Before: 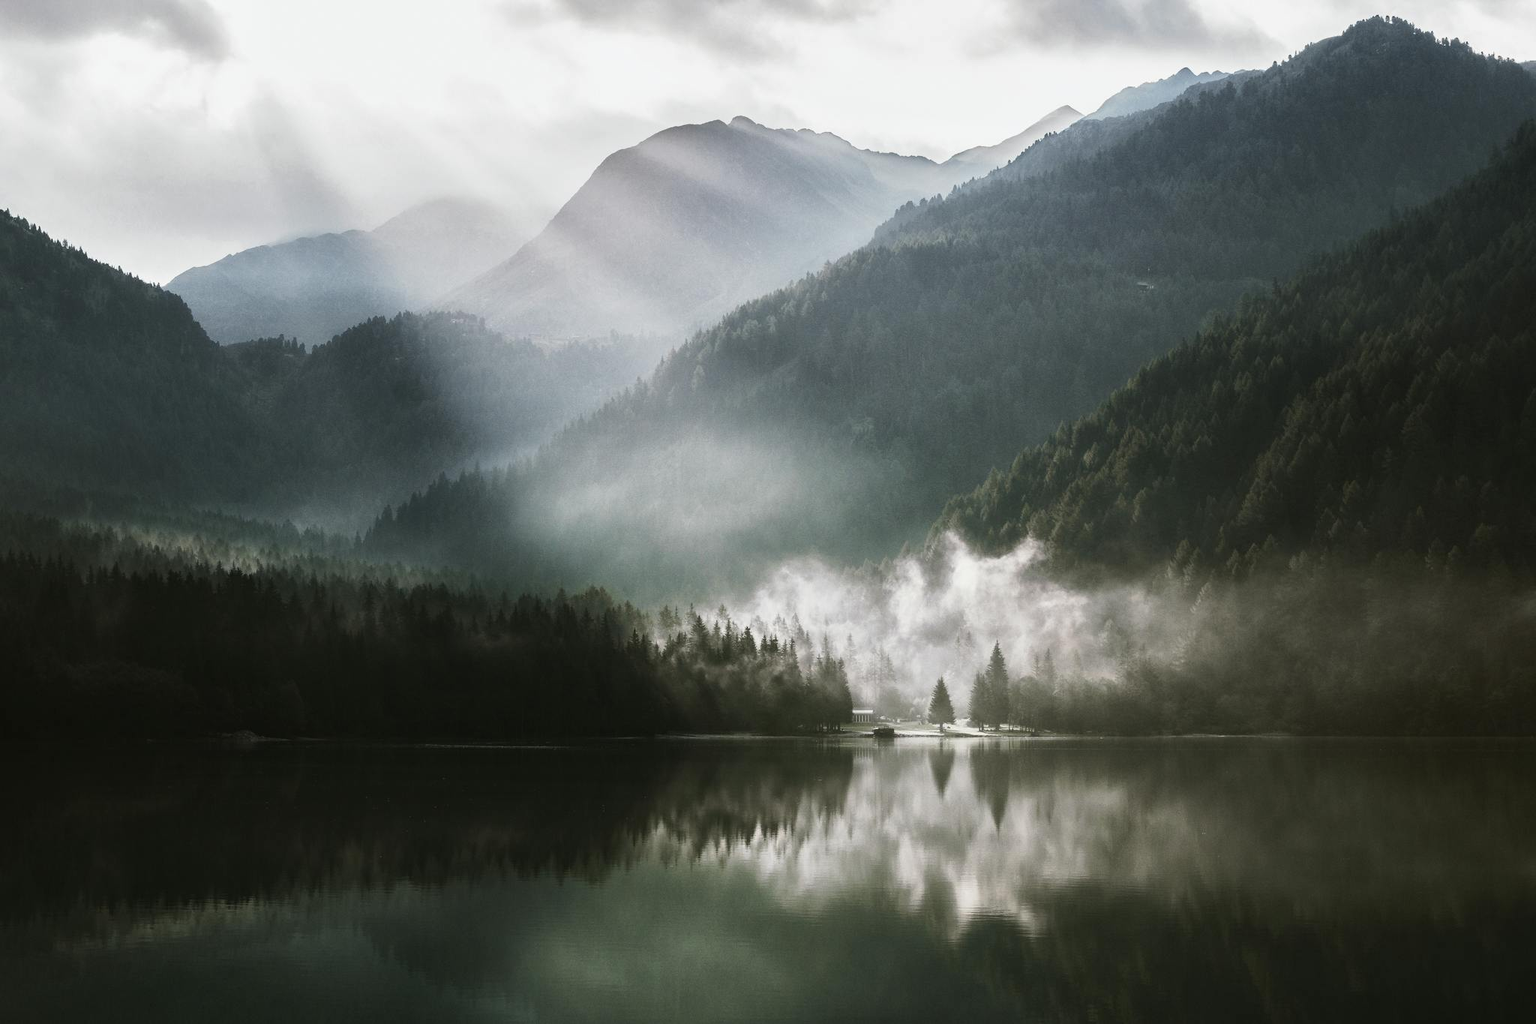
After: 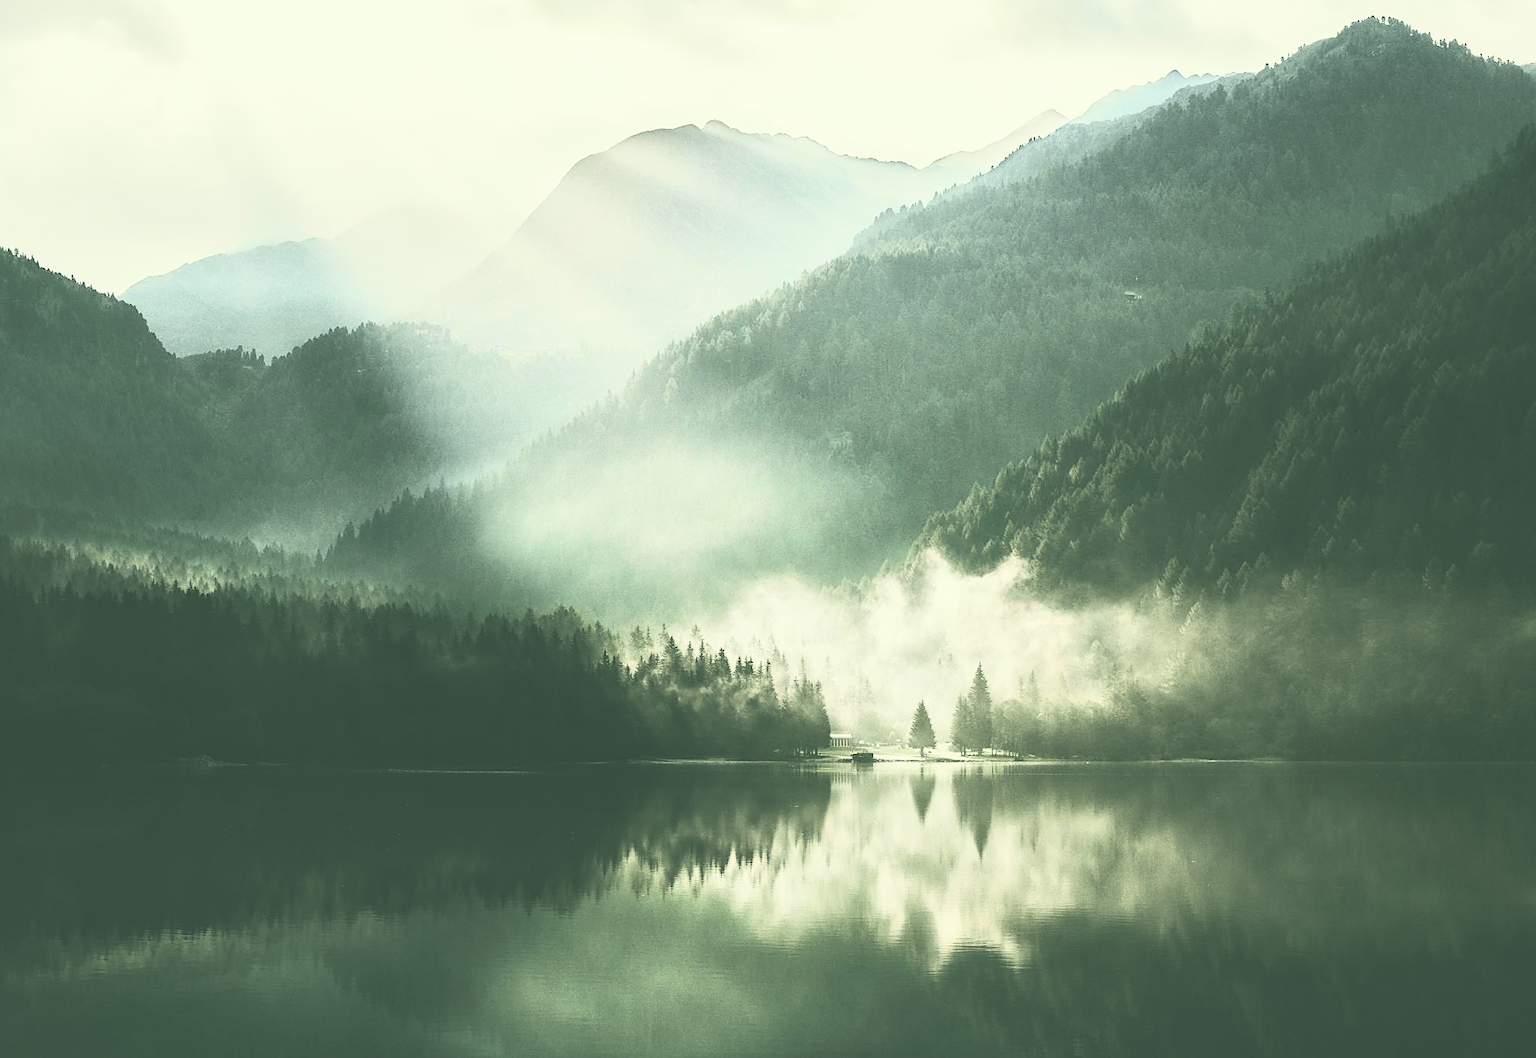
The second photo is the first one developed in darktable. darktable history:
exposure: black level correction -0.062, exposure -0.05 EV, compensate highlight preservation false
crop and rotate: left 3.238%
sharpen: on, module defaults
color balance: lift [1.005, 0.99, 1.007, 1.01], gamma [1, 1.034, 1.032, 0.966], gain [0.873, 1.055, 1.067, 0.933]
local contrast: highlights 61%, shadows 106%, detail 107%, midtone range 0.529
rgb curve: curves: ch0 [(0, 0) (0.21, 0.15) (0.24, 0.21) (0.5, 0.75) (0.75, 0.96) (0.89, 0.99) (1, 1)]; ch1 [(0, 0.02) (0.21, 0.13) (0.25, 0.2) (0.5, 0.67) (0.75, 0.9) (0.89, 0.97) (1, 1)]; ch2 [(0, 0.02) (0.21, 0.13) (0.25, 0.2) (0.5, 0.67) (0.75, 0.9) (0.89, 0.97) (1, 1)], compensate middle gray true
